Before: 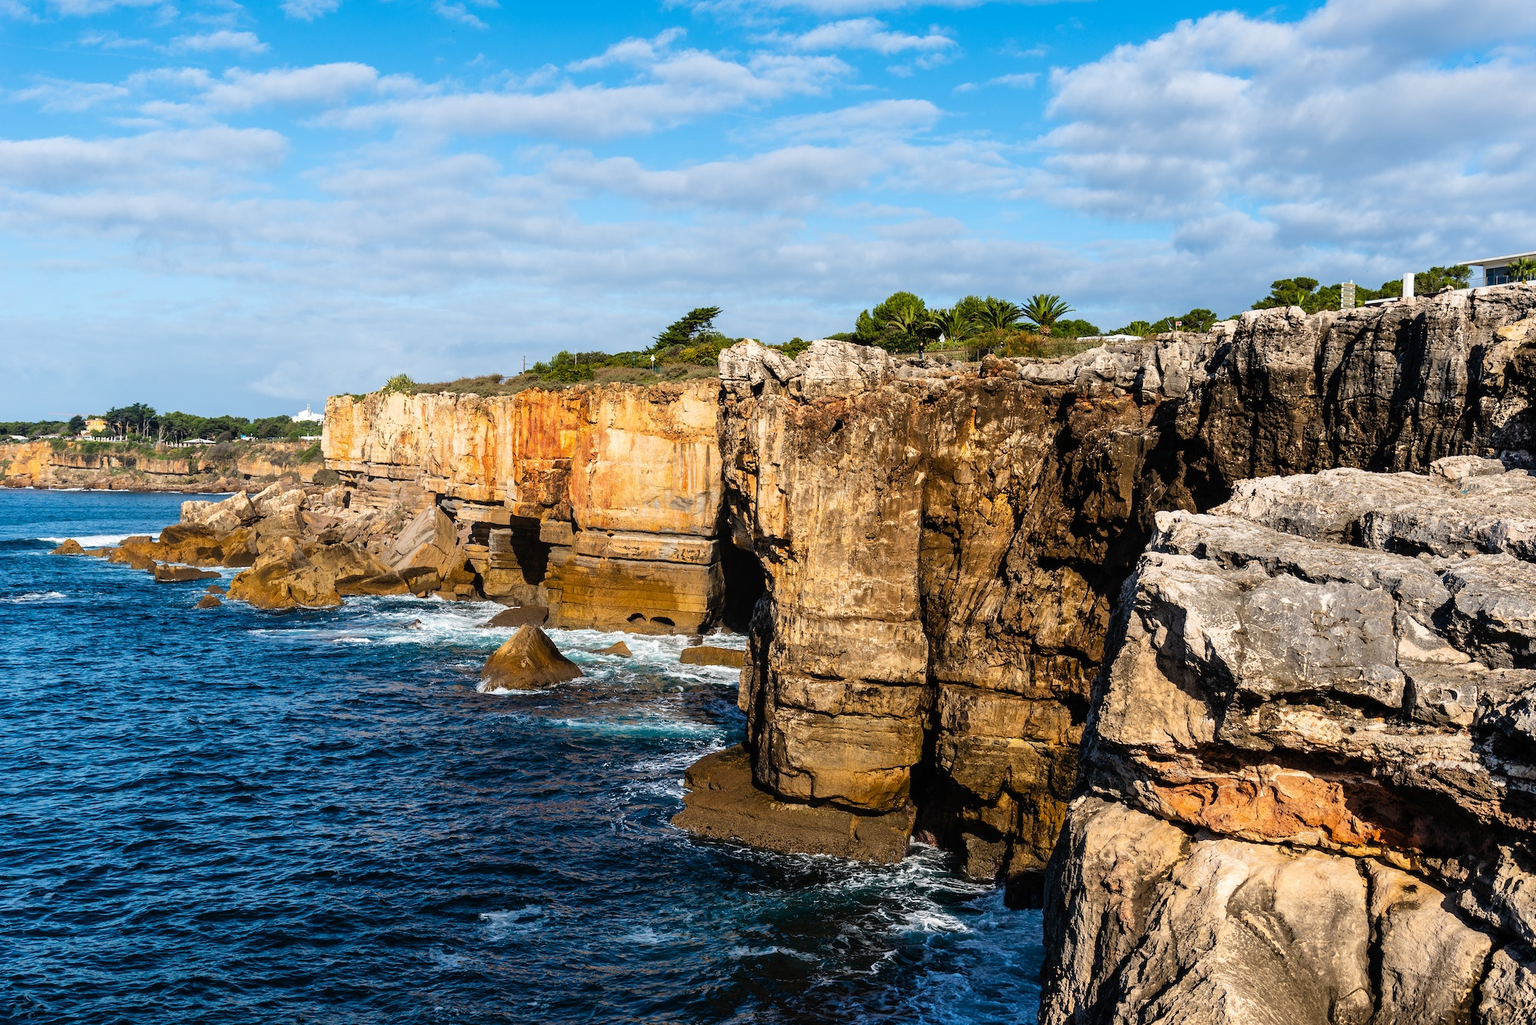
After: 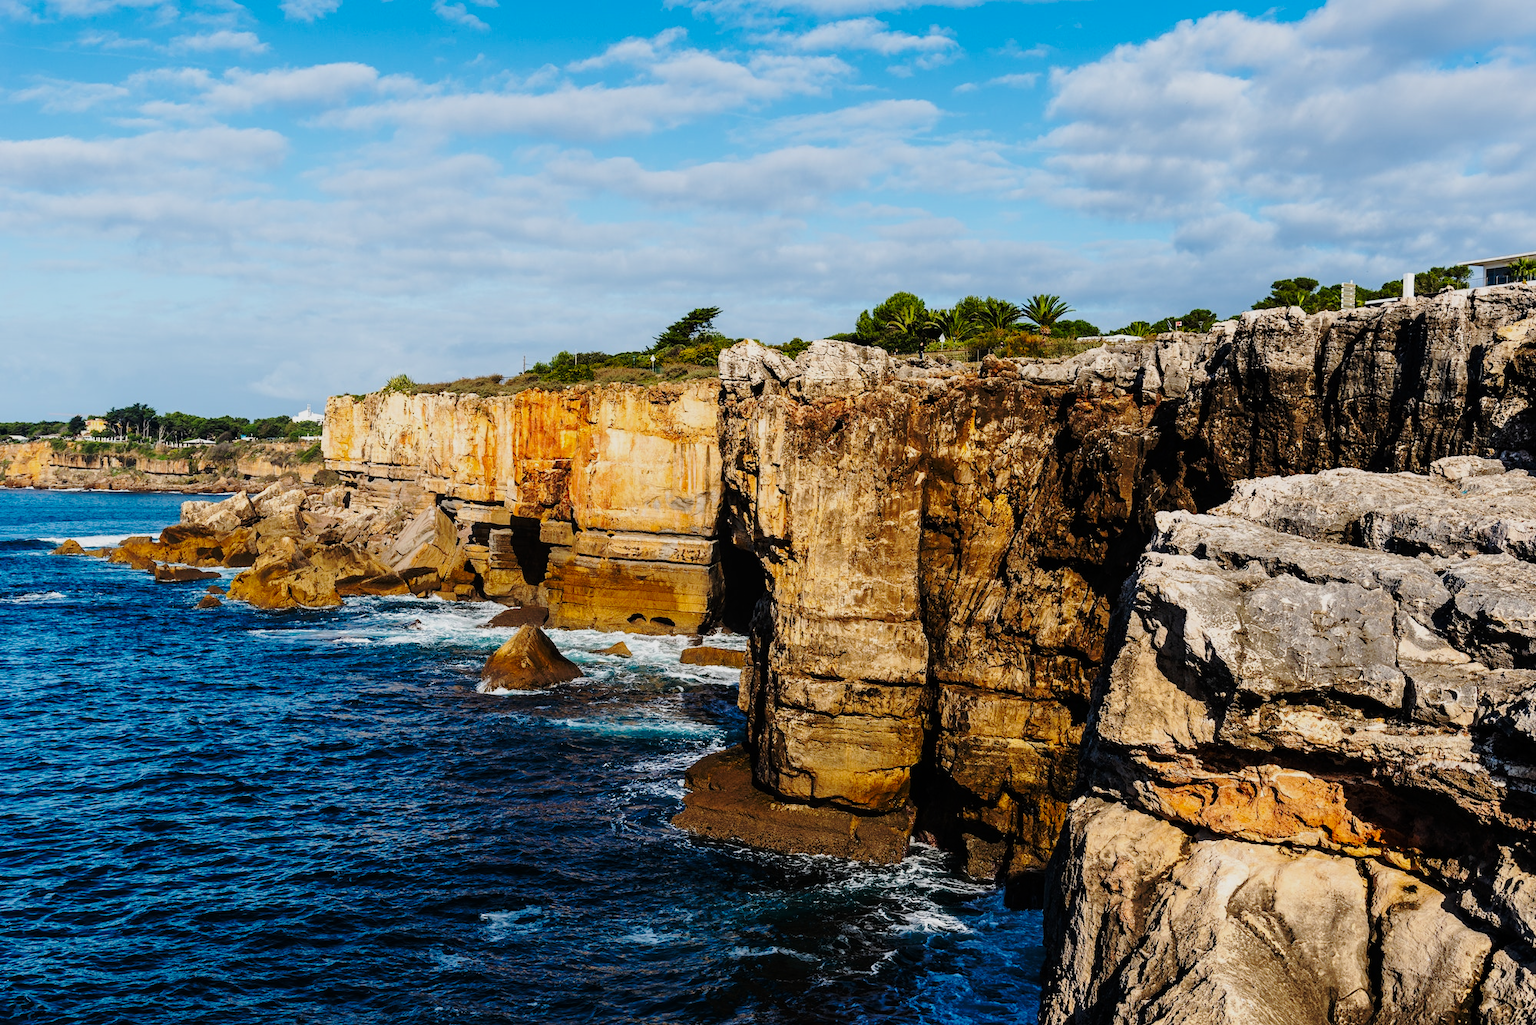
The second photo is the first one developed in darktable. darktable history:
base curve: curves: ch0 [(0, 0) (0.036, 0.037) (0.121, 0.228) (0.46, 0.76) (0.859, 0.983) (1, 1)], preserve colors none
tone equalizer: on, module defaults
exposure: exposure -1 EV, compensate highlight preservation false
